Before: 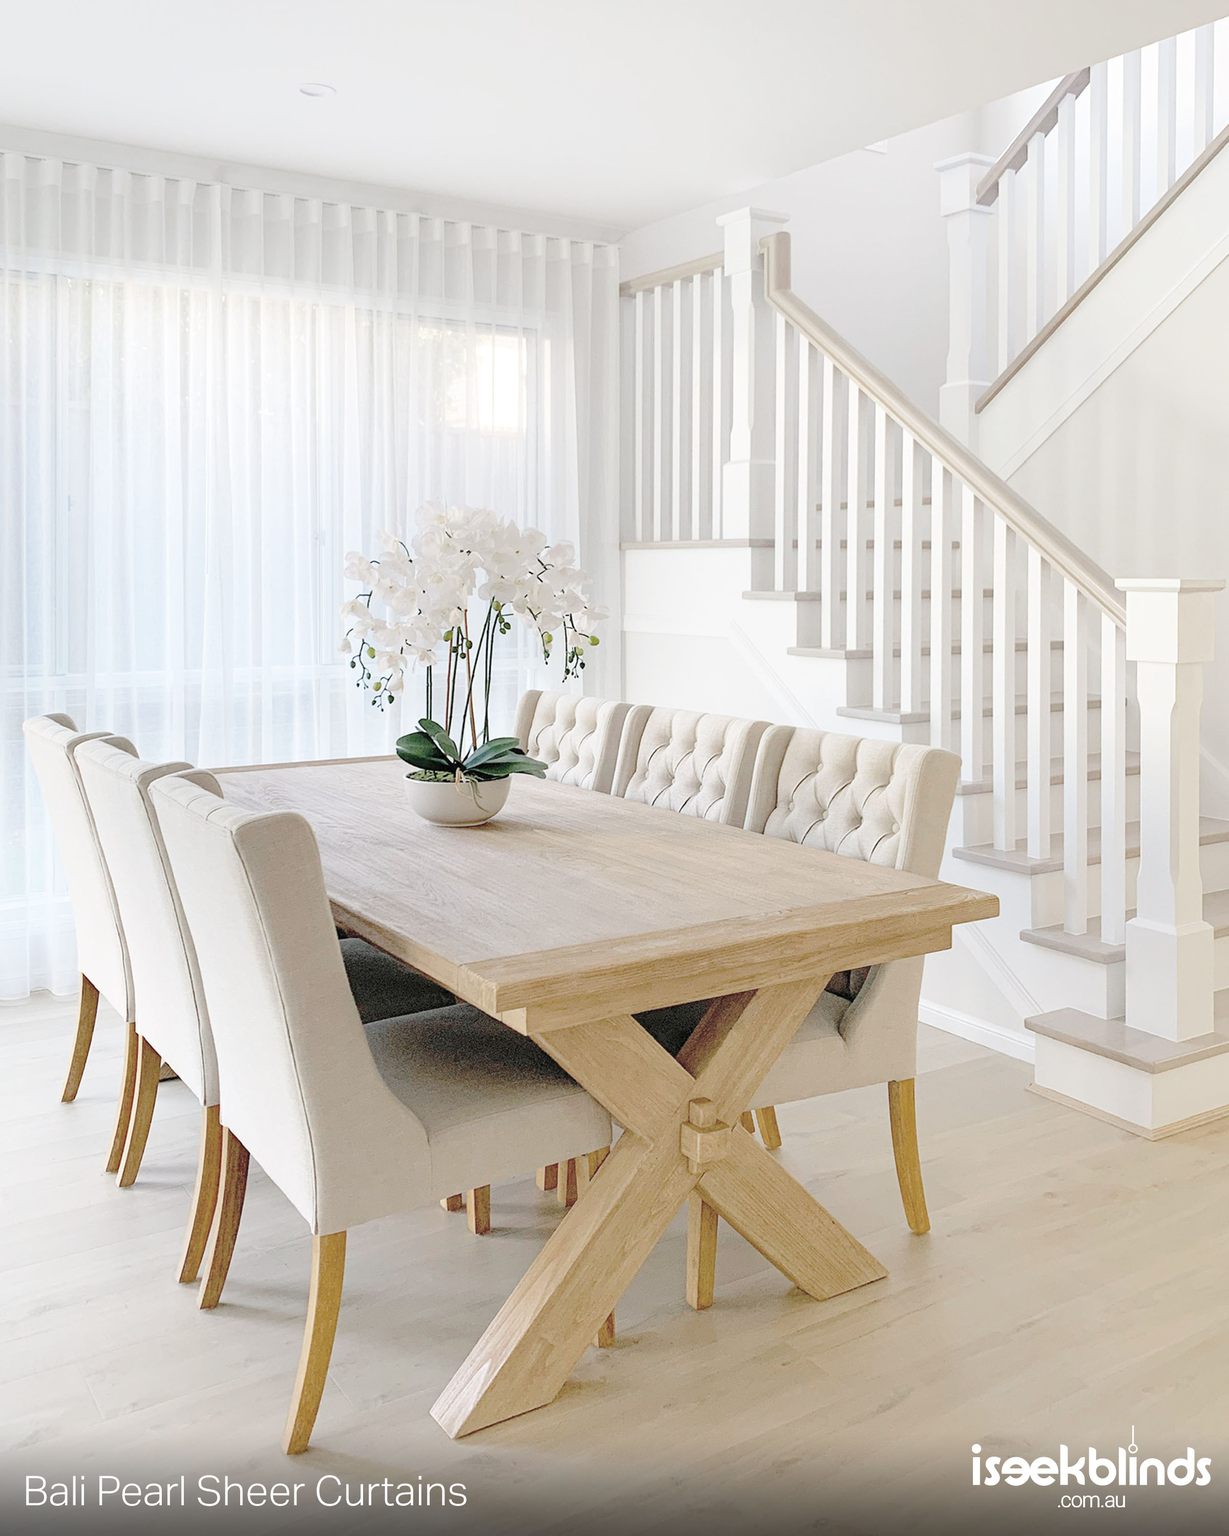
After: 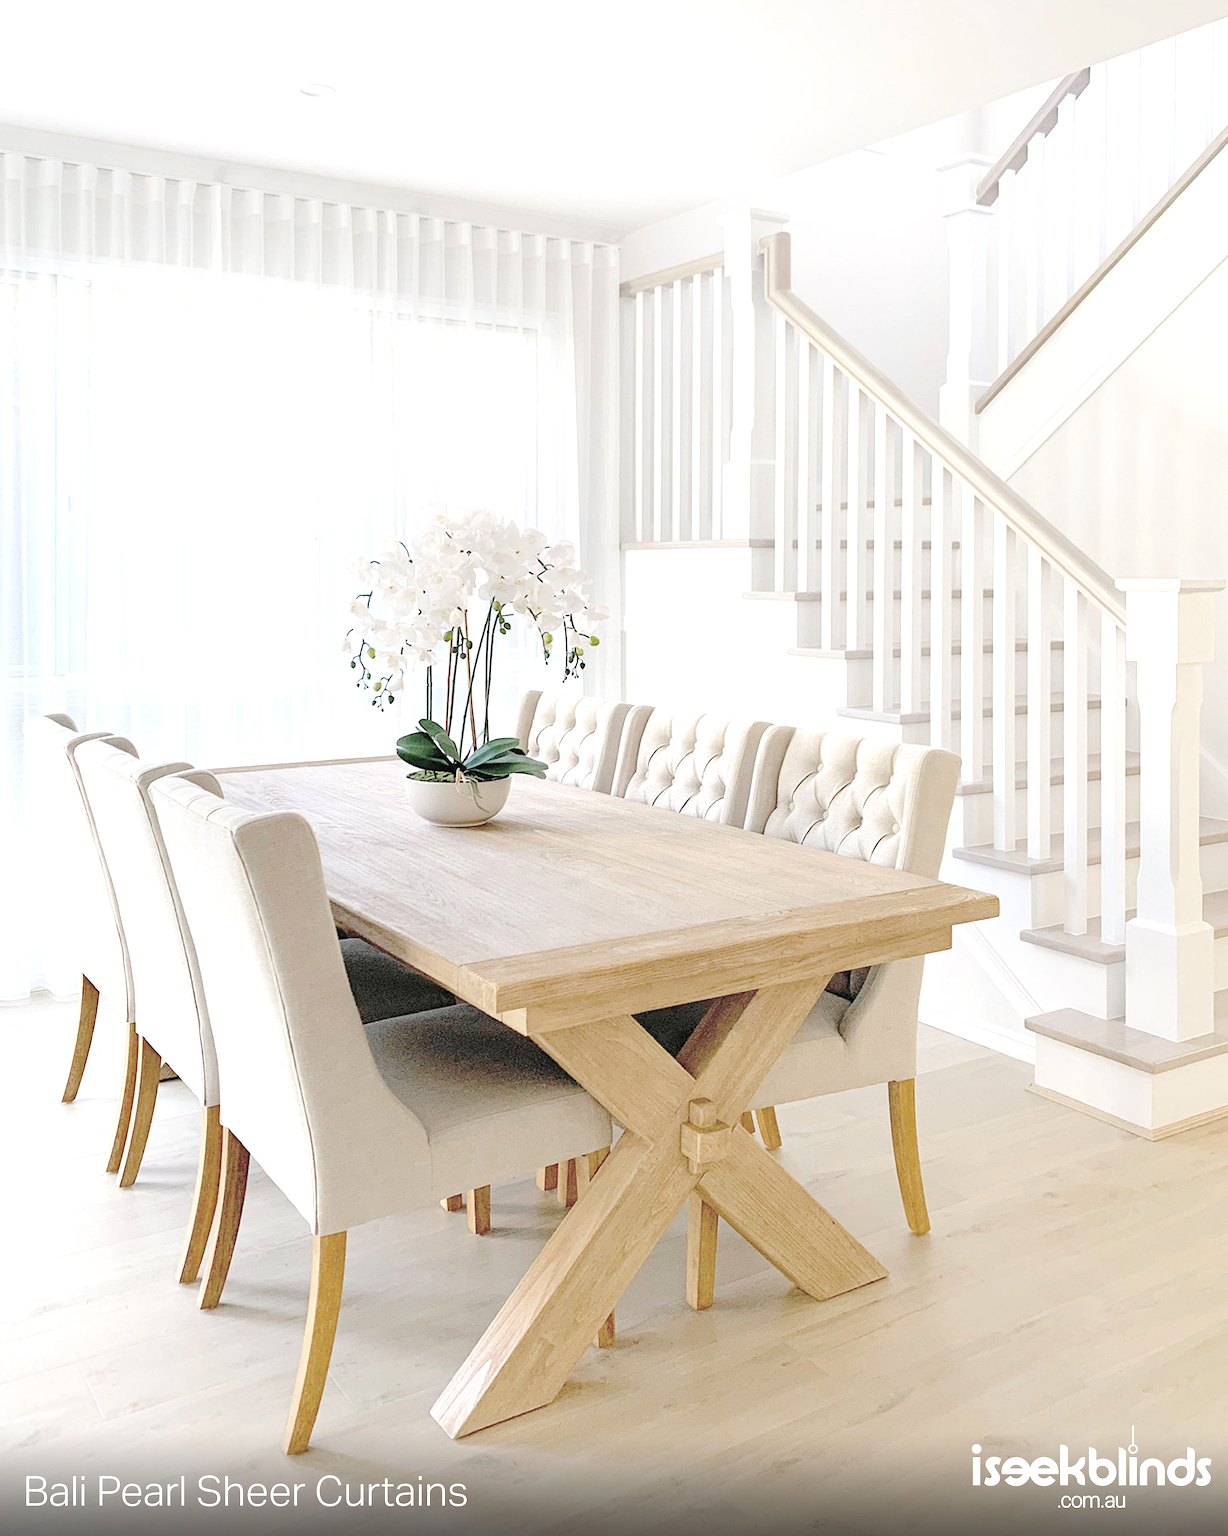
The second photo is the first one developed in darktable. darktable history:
exposure: exposure 0.372 EV, compensate highlight preservation false
